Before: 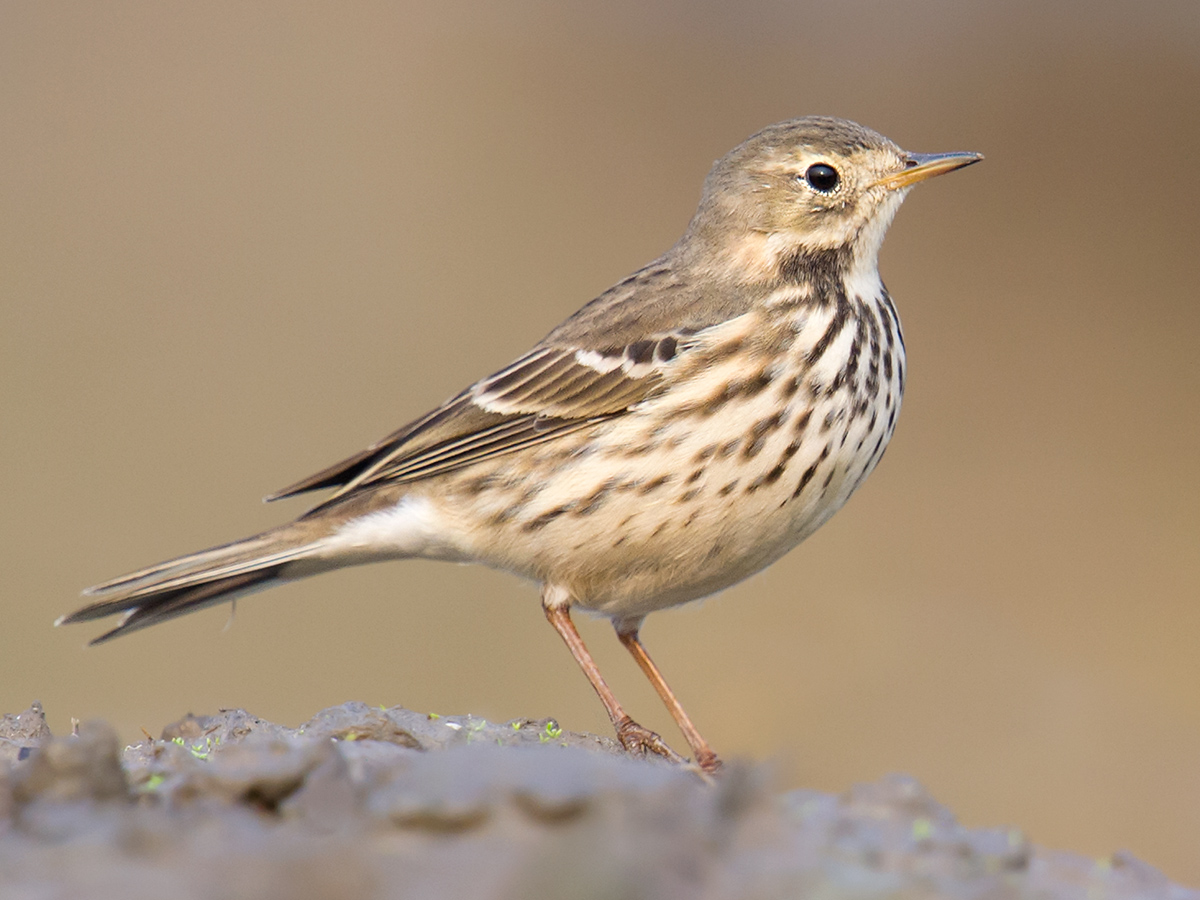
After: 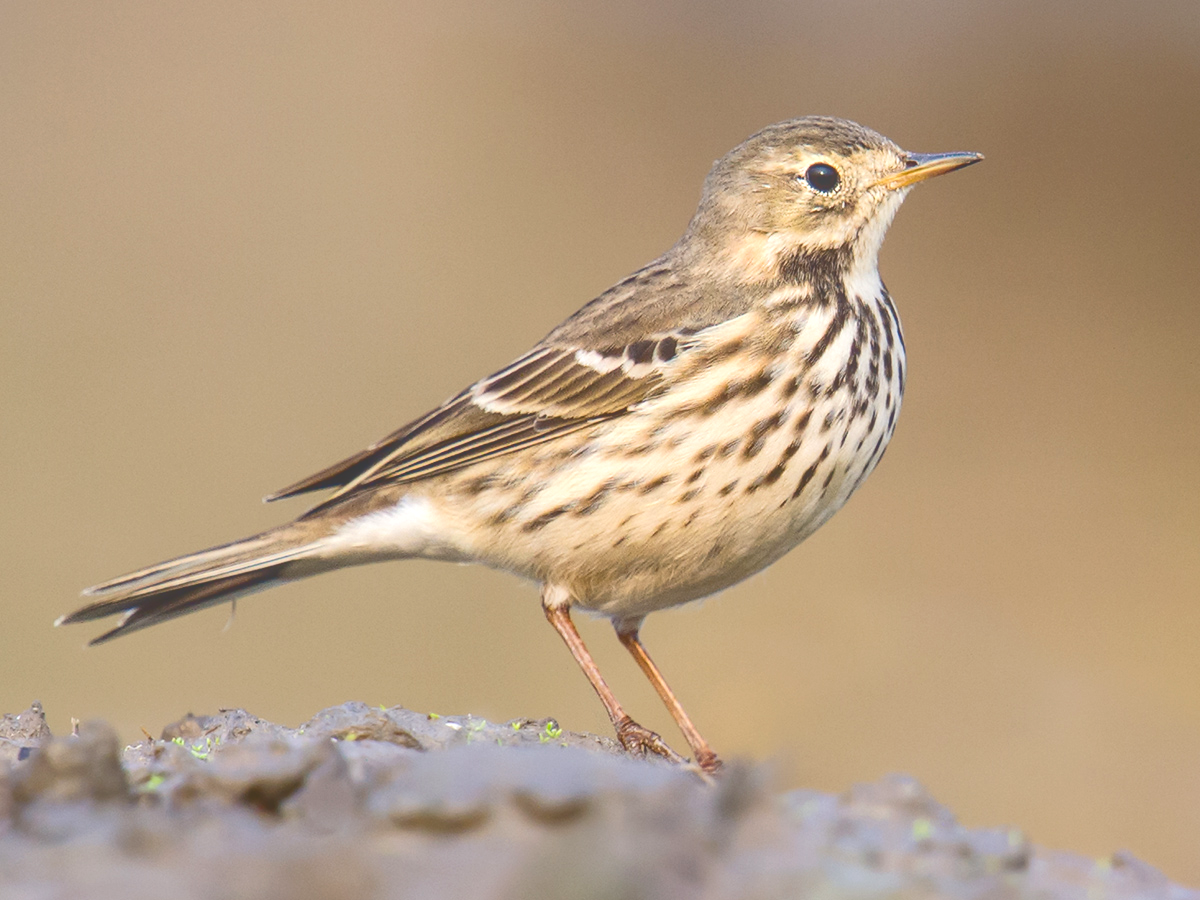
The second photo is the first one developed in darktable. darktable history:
tone curve: curves: ch0 [(0, 0) (0.003, 0.273) (0.011, 0.276) (0.025, 0.276) (0.044, 0.28) (0.069, 0.283) (0.1, 0.288) (0.136, 0.293) (0.177, 0.302) (0.224, 0.321) (0.277, 0.349) (0.335, 0.393) (0.399, 0.448) (0.468, 0.51) (0.543, 0.589) (0.623, 0.677) (0.709, 0.761) (0.801, 0.839) (0.898, 0.909) (1, 1)], color space Lab, independent channels, preserve colors none
local contrast: on, module defaults
color balance rgb: linear chroma grading › global chroma -15.912%, perceptual saturation grading › global saturation 0.555%, global vibrance 41.054%
